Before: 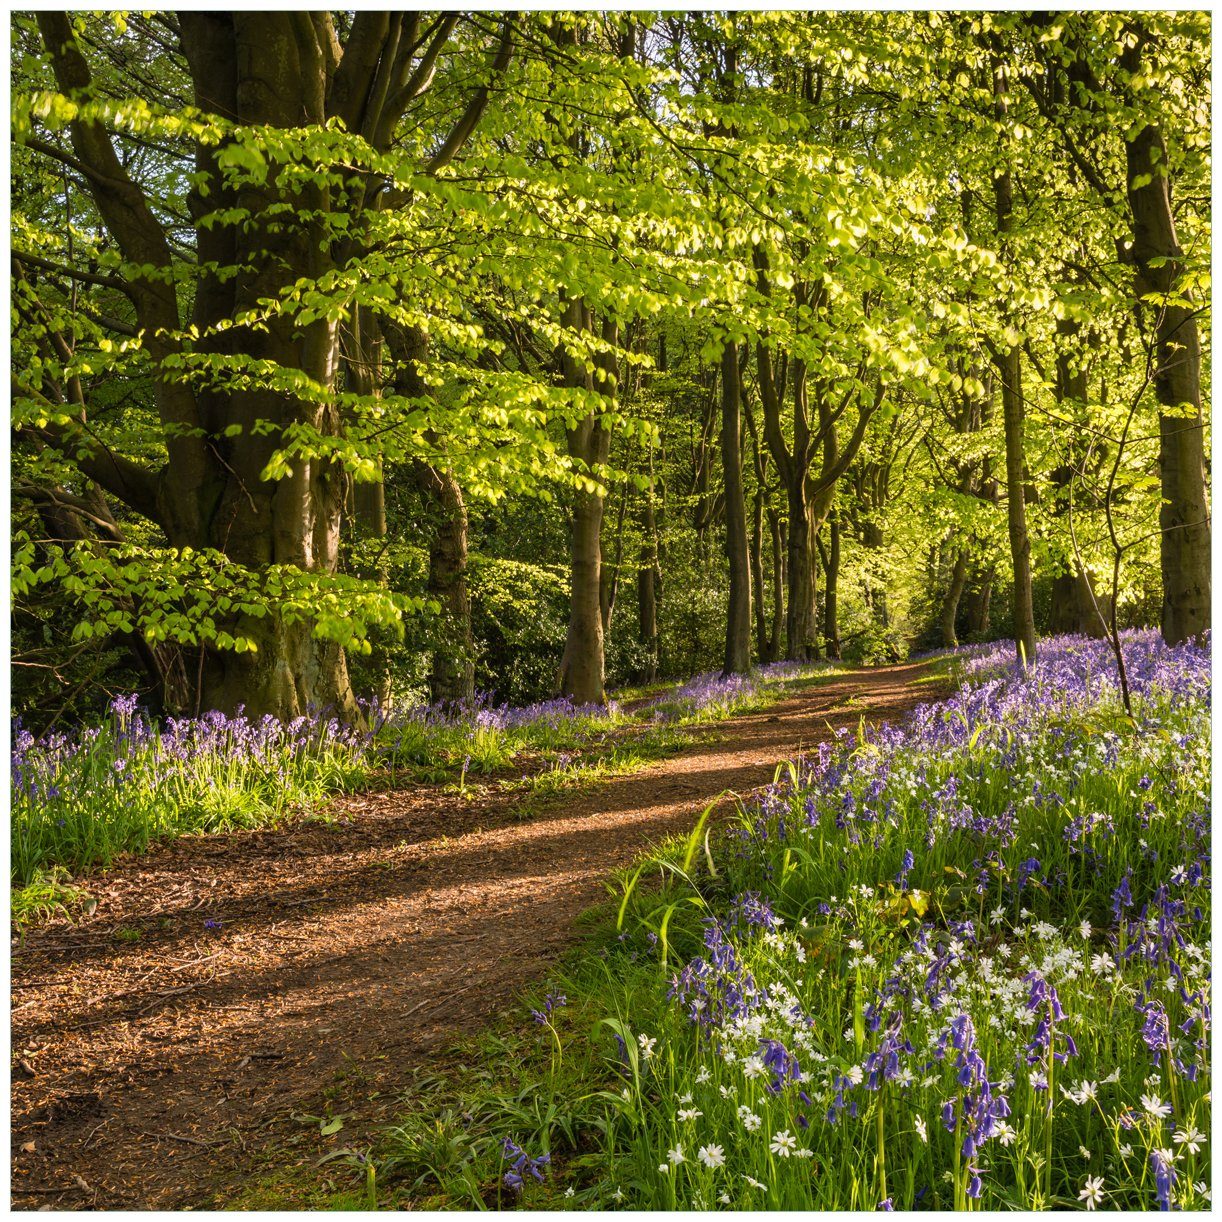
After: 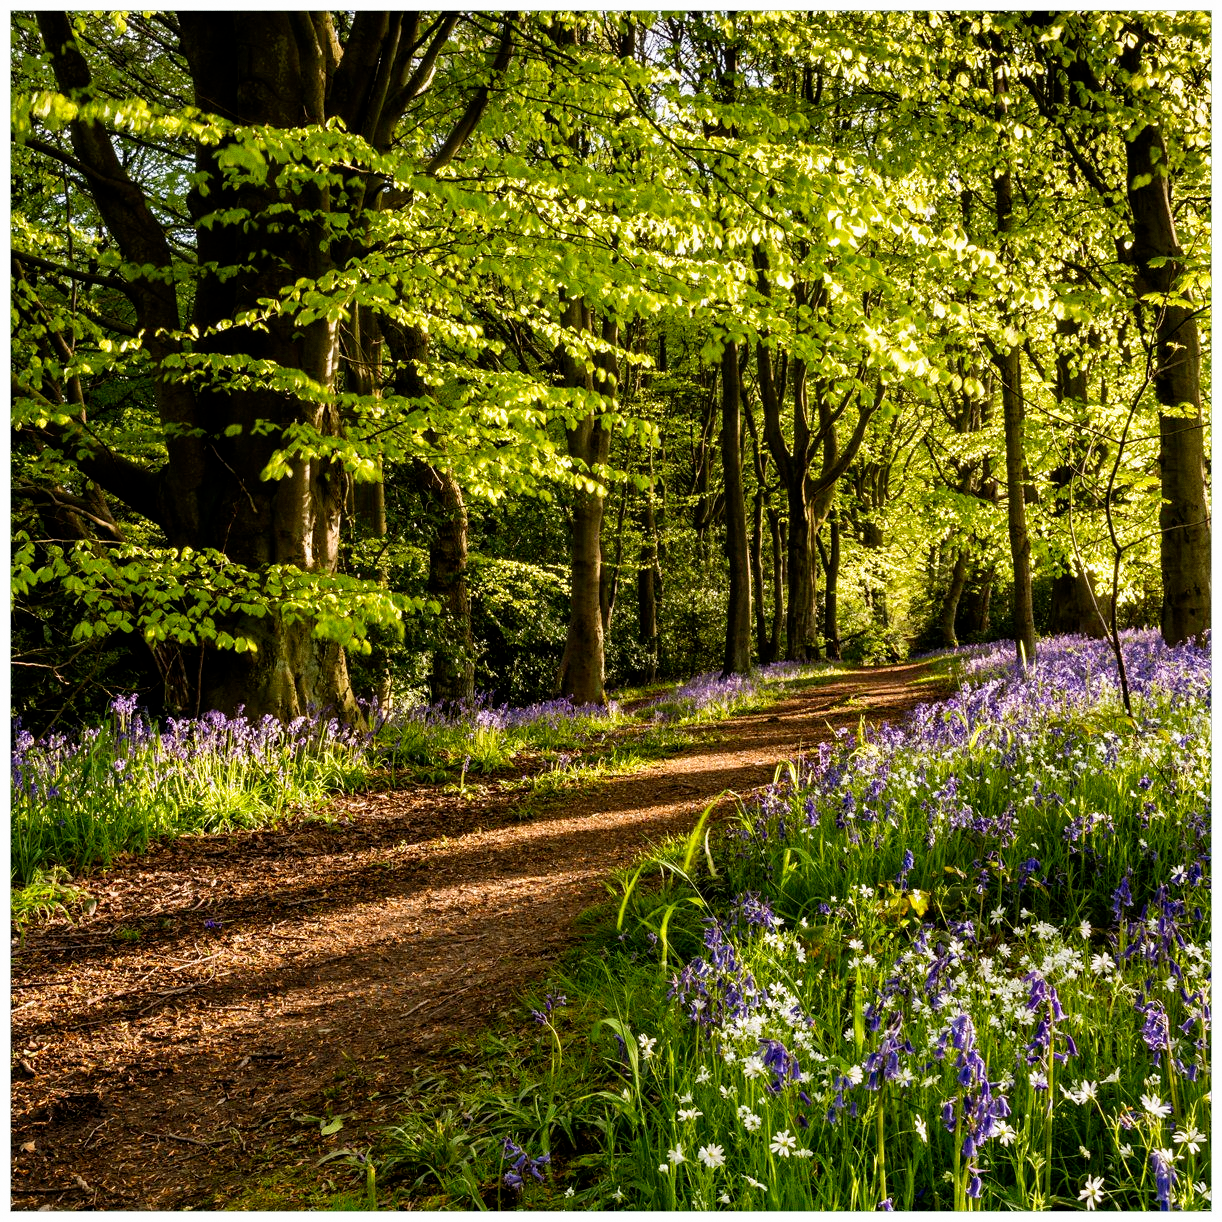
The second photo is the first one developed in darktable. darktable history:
filmic rgb: black relative exposure -8.7 EV, white relative exposure 2.7 EV, threshold 3 EV, target black luminance 0%, hardness 6.25, latitude 75%, contrast 1.325, highlights saturation mix -5%, preserve chrominance no, color science v5 (2021), iterations of high-quality reconstruction 0, enable highlight reconstruction true
grain: coarseness 0.47 ISO
